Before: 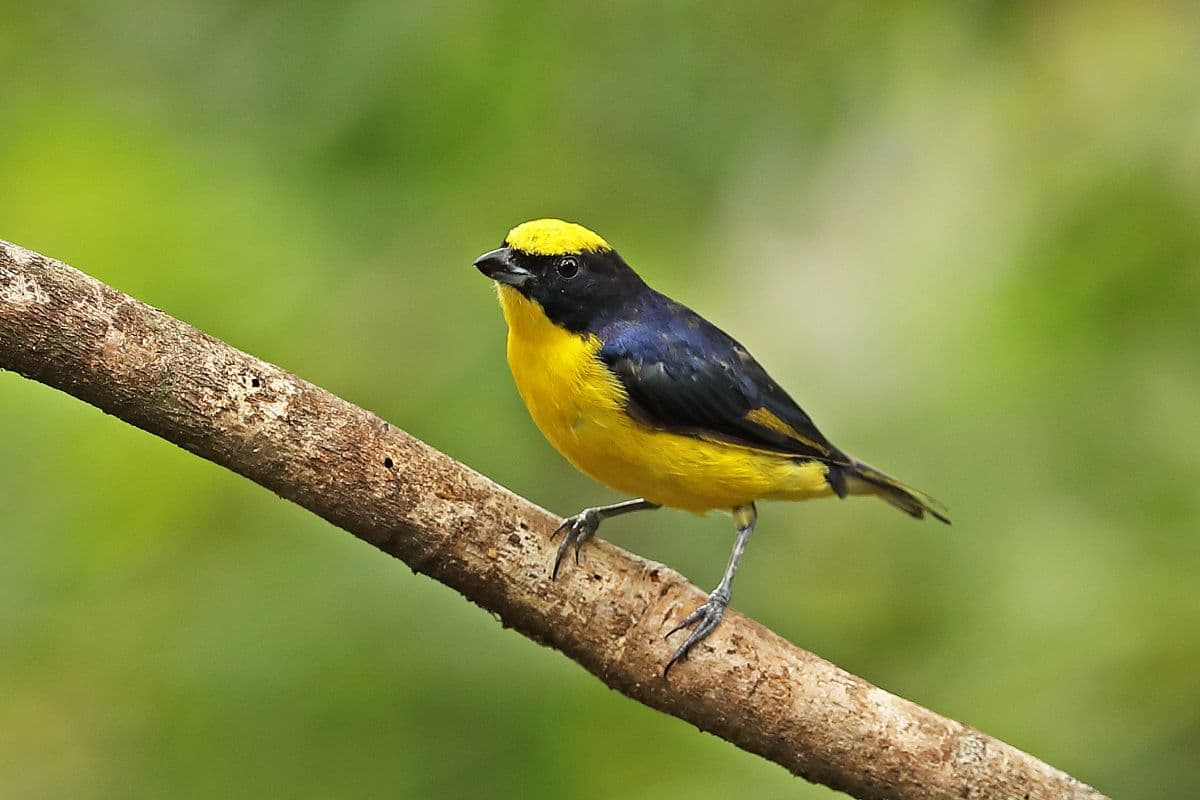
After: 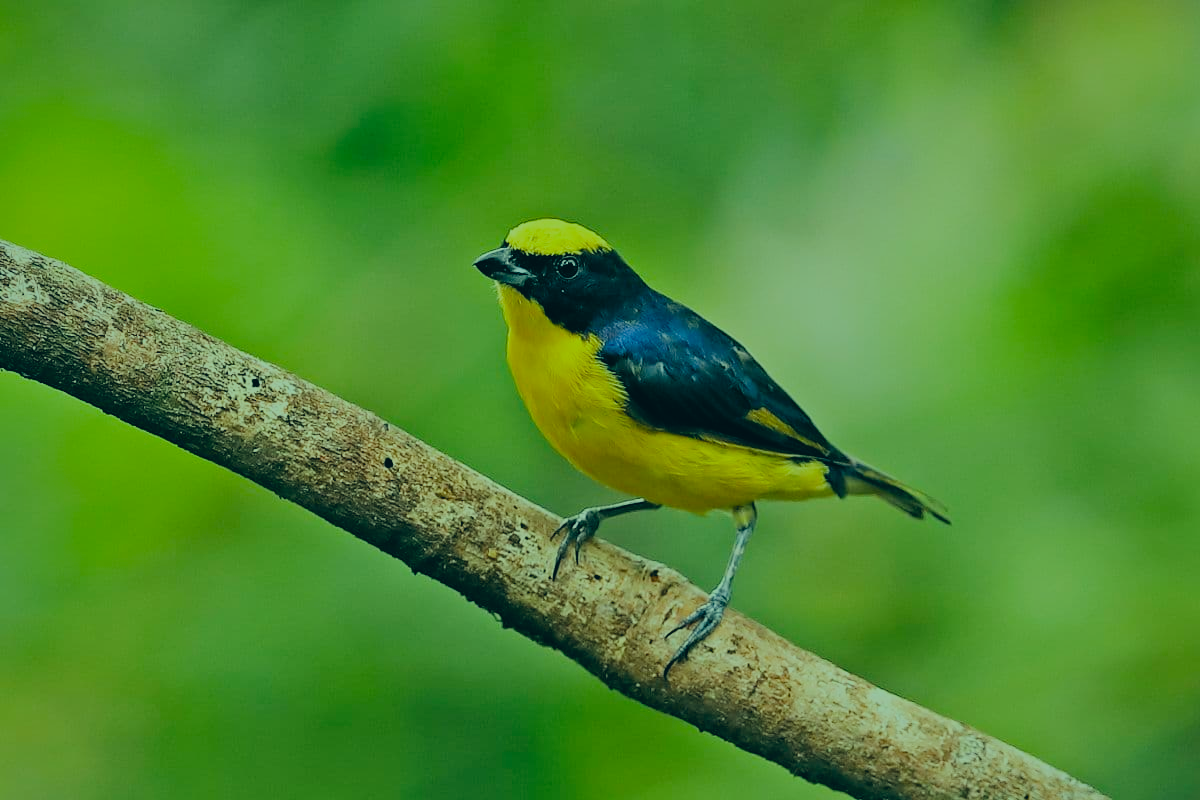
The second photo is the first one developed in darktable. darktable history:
filmic rgb: middle gray luminance 29.92%, black relative exposure -8.9 EV, white relative exposure 7 EV, threshold 5.94 EV, target black luminance 0%, hardness 2.93, latitude 2.51%, contrast 0.96, highlights saturation mix 5.38%, shadows ↔ highlights balance 11.33%, color science v5 (2021), contrast in shadows safe, contrast in highlights safe, enable highlight reconstruction true
exposure: exposure -0.18 EV, compensate highlight preservation false
shadows and highlights: shadows 30.22
color correction: highlights a* -19.95, highlights b* 9.8, shadows a* -20.48, shadows b* -11.15
